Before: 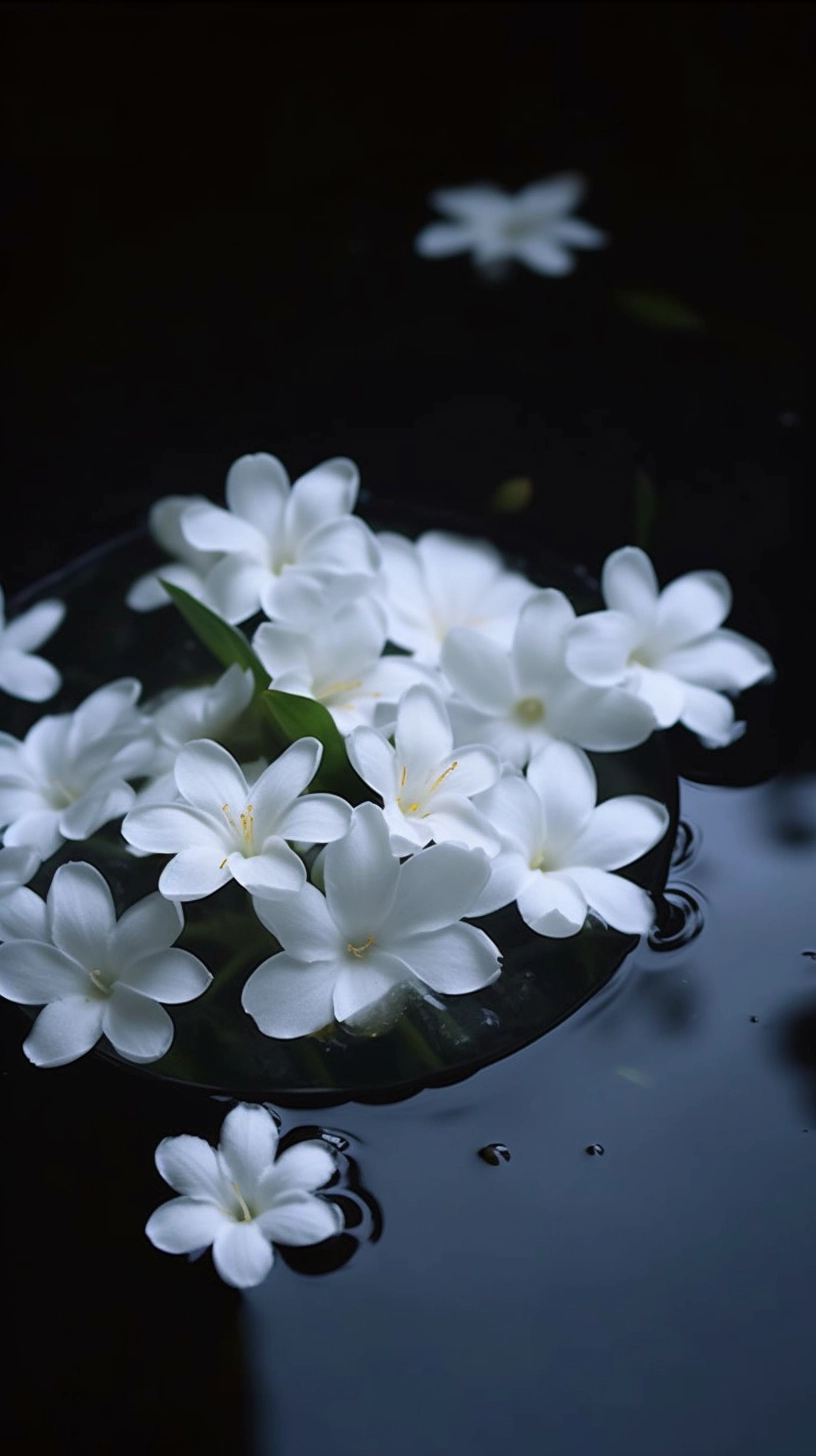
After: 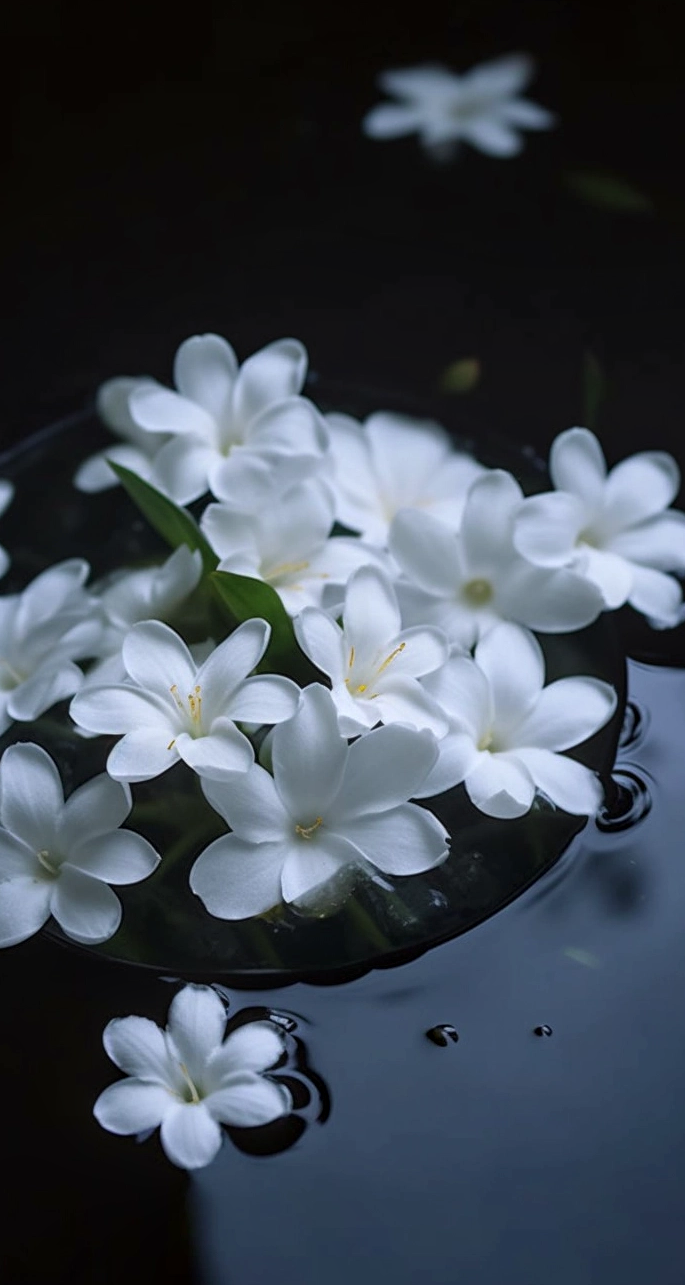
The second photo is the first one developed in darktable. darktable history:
local contrast: on, module defaults
crop: left 6.446%, top 8.188%, right 9.538%, bottom 3.548%
color balance rgb: on, module defaults
